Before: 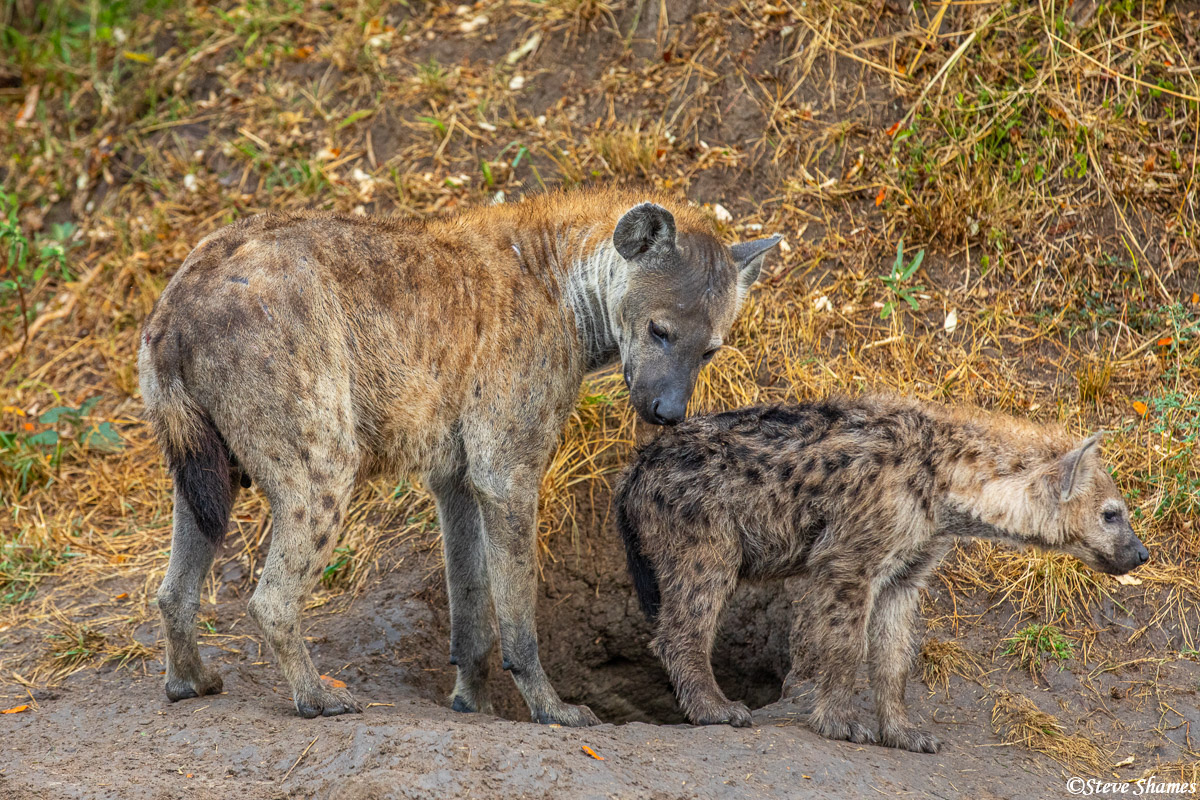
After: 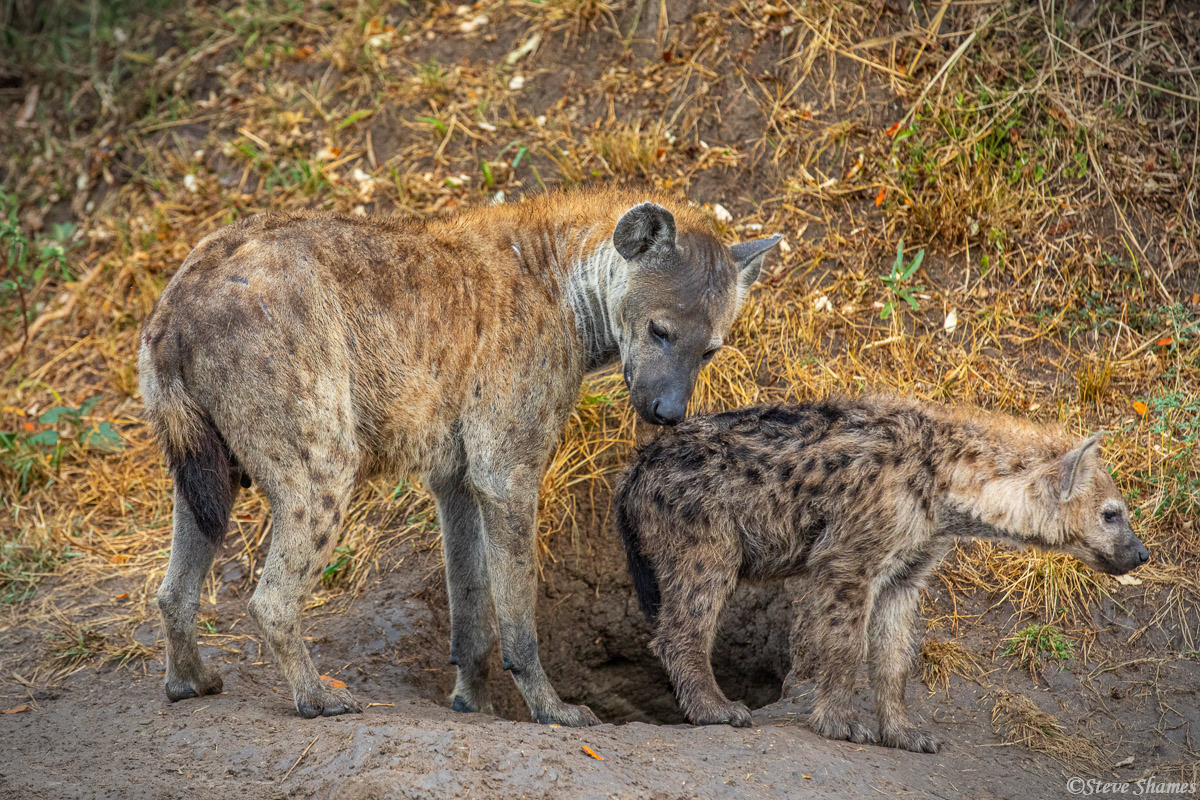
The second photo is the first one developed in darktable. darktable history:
vignetting: fall-off start 90.97%, fall-off radius 38.25%, width/height ratio 1.215, shape 1.29
